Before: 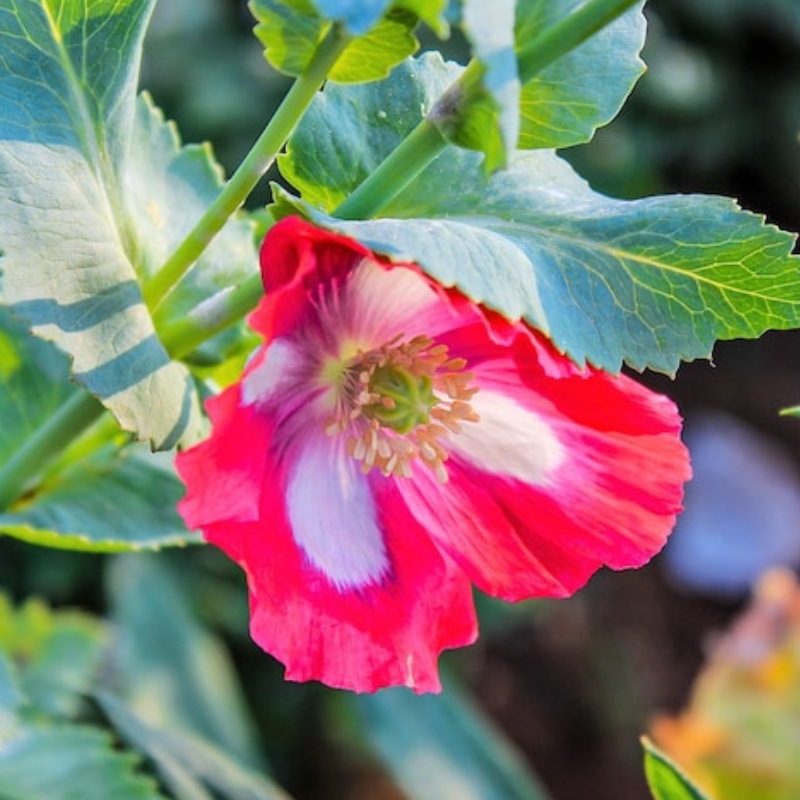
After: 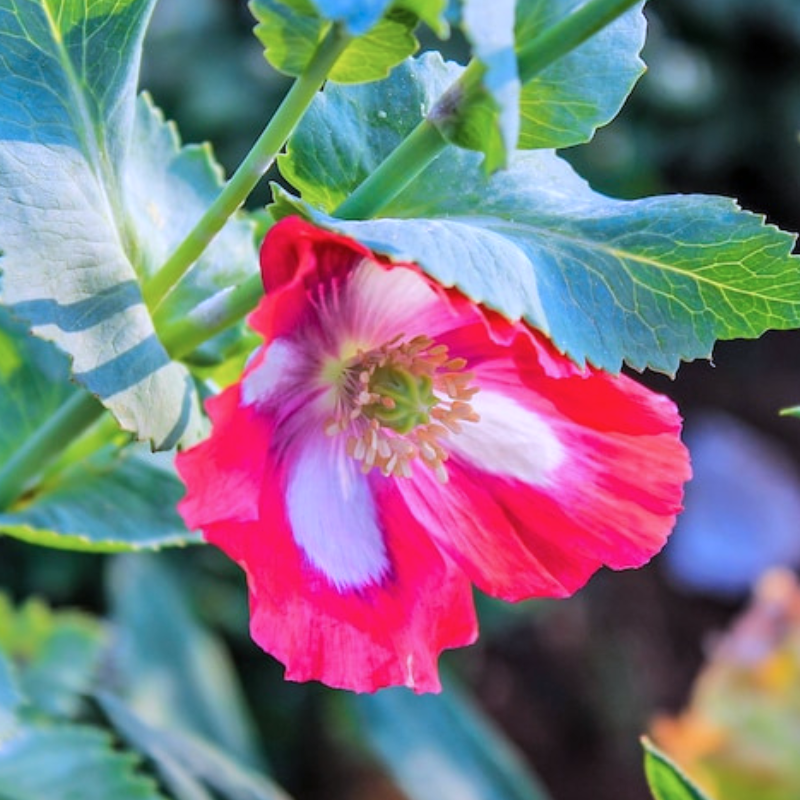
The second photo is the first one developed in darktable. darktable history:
color calibration: illuminant custom, x 0.373, y 0.388, temperature 4269.97 K
